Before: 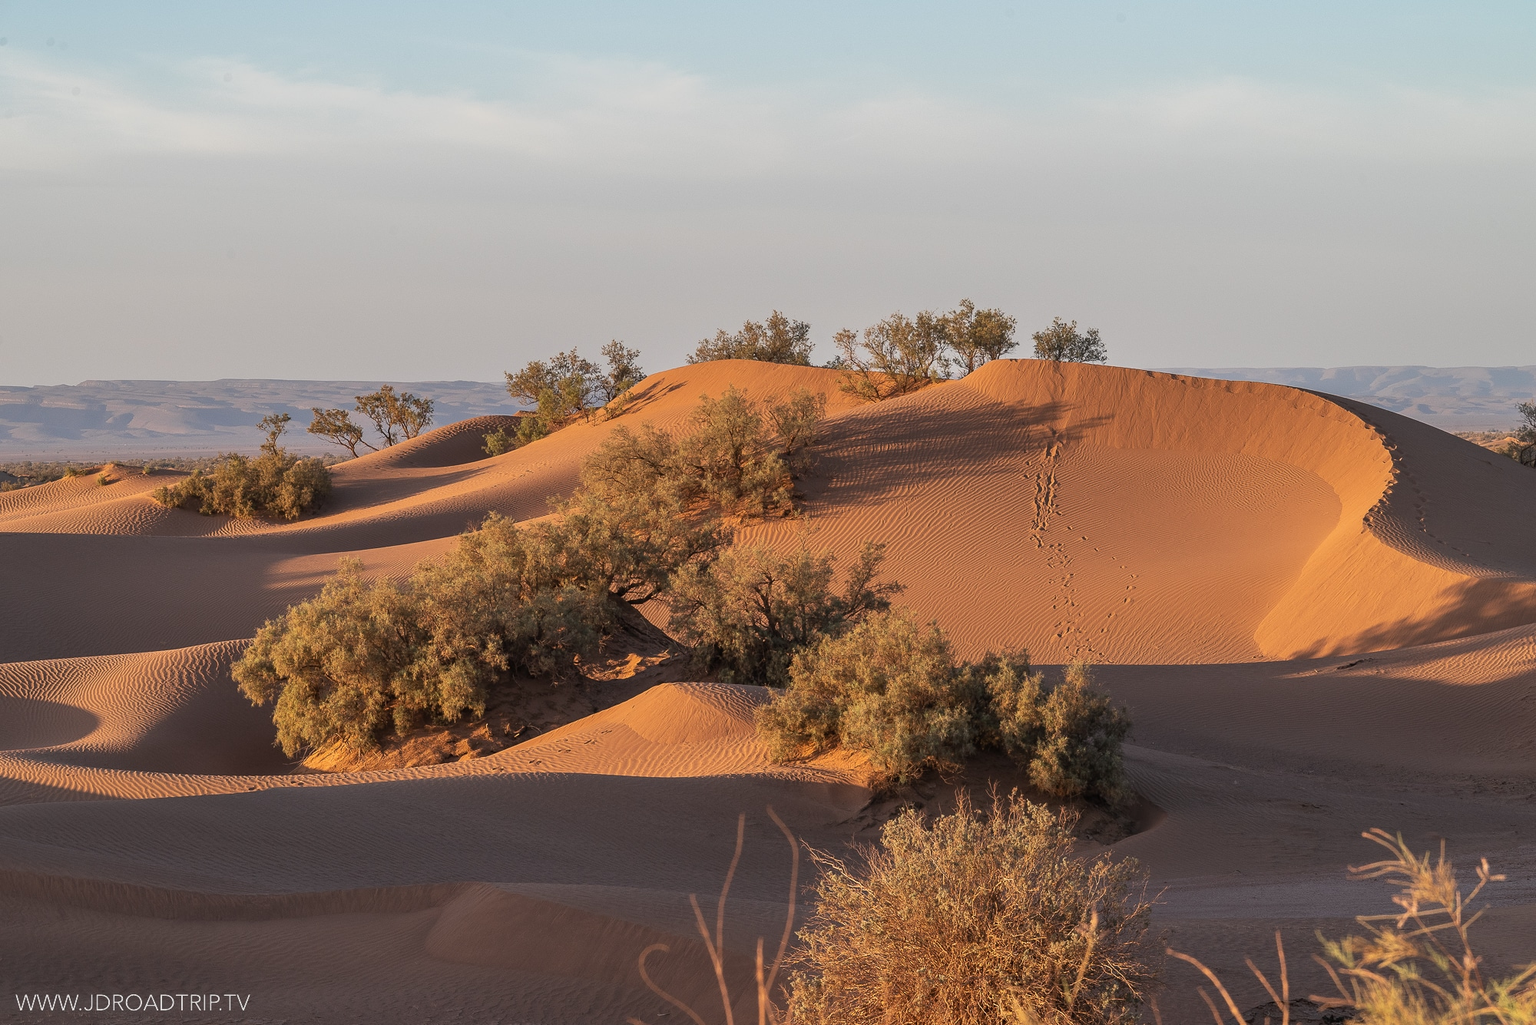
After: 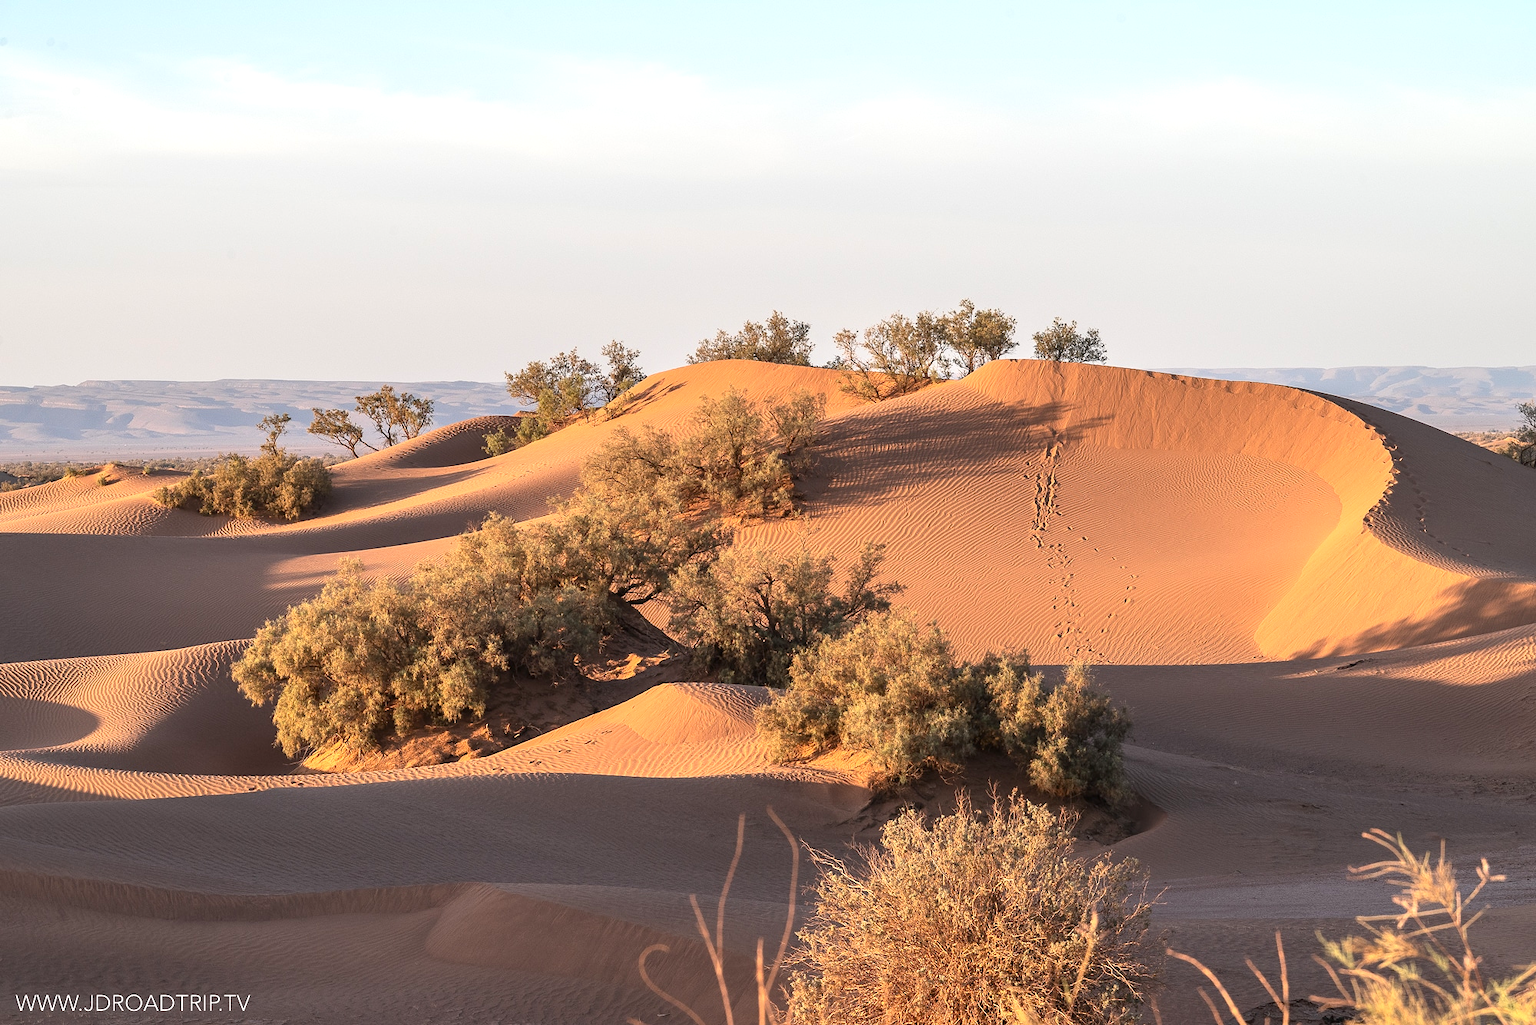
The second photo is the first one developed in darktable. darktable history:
contrast brightness saturation: contrast 0.14
exposure: black level correction 0, exposure 0.7 EV, compensate exposure bias true, compensate highlight preservation false
